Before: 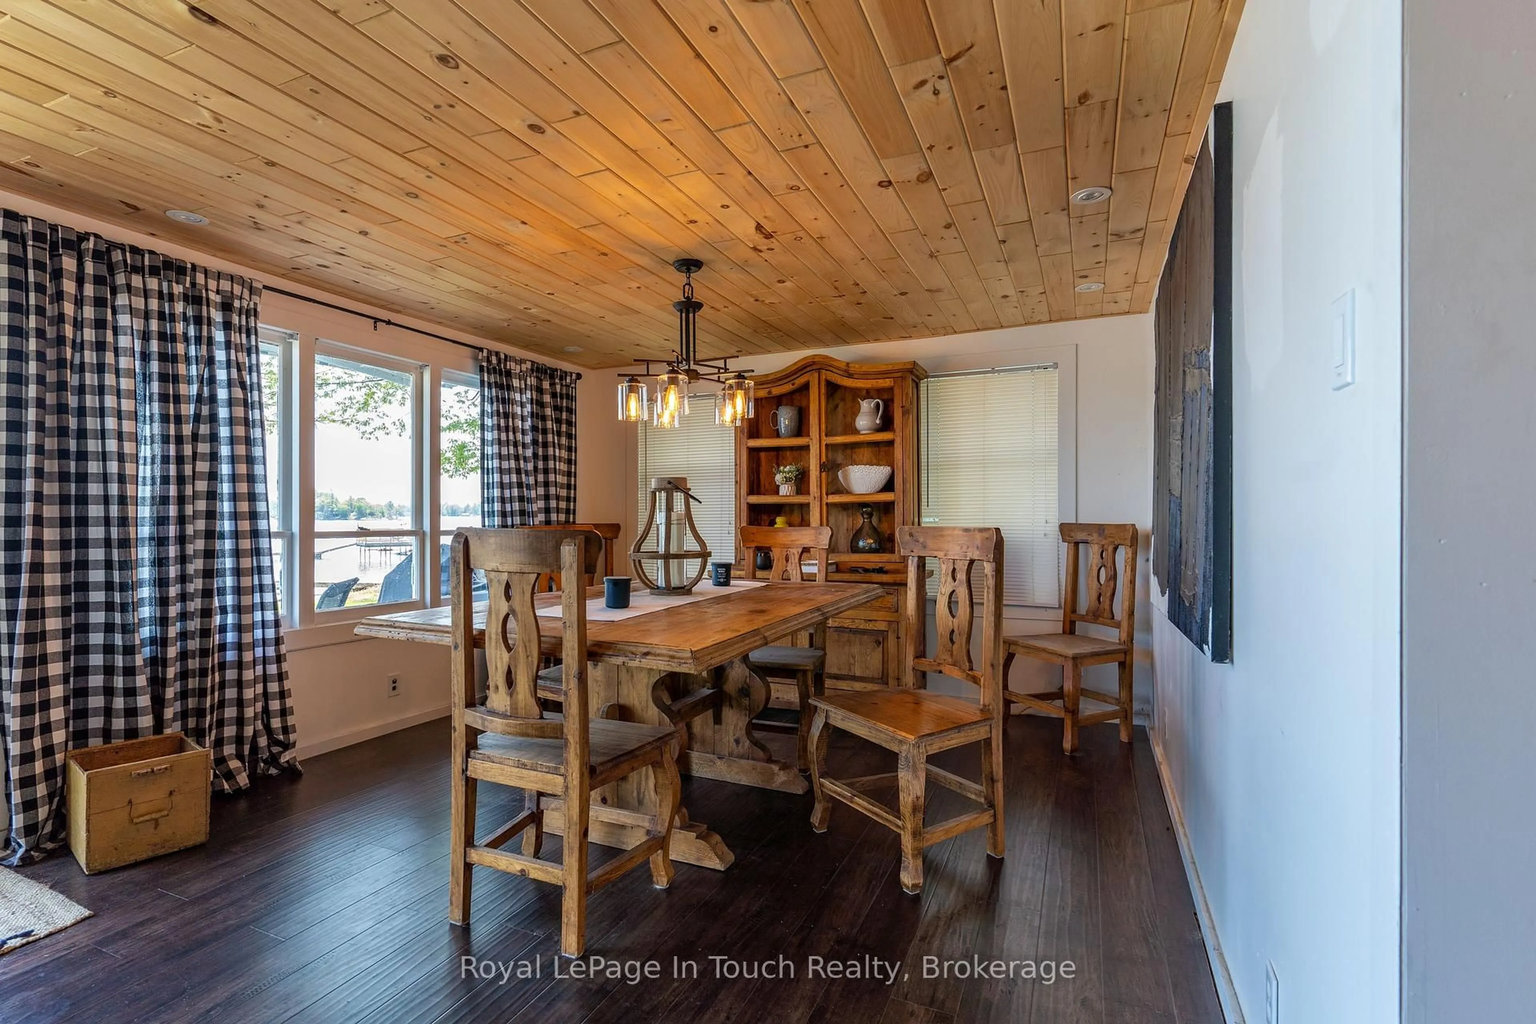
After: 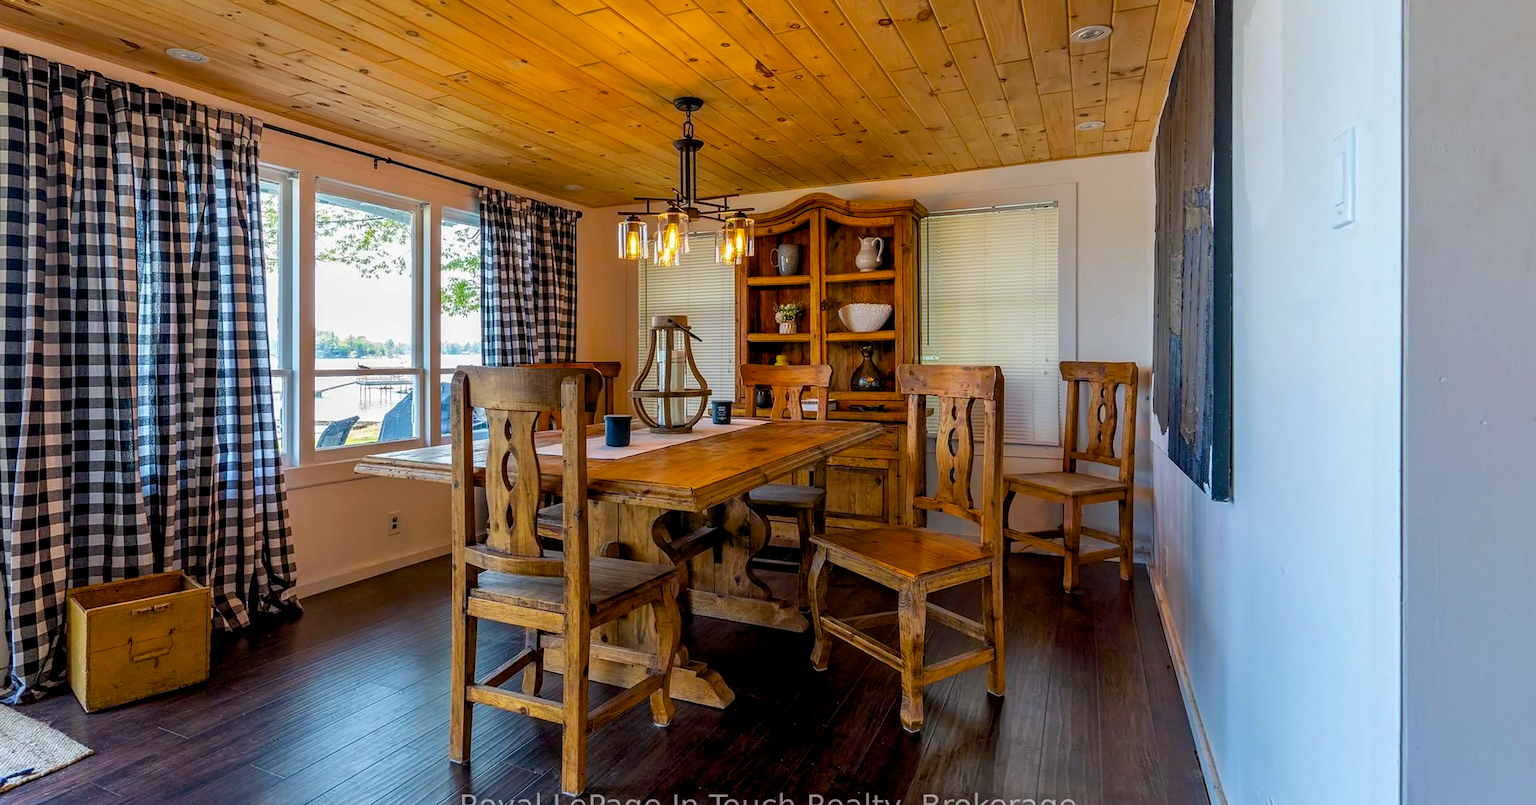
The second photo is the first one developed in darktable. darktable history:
color balance rgb: global offset › luminance -0.49%, perceptual saturation grading › global saturation 40.603%
crop and rotate: top 15.825%, bottom 5.514%
